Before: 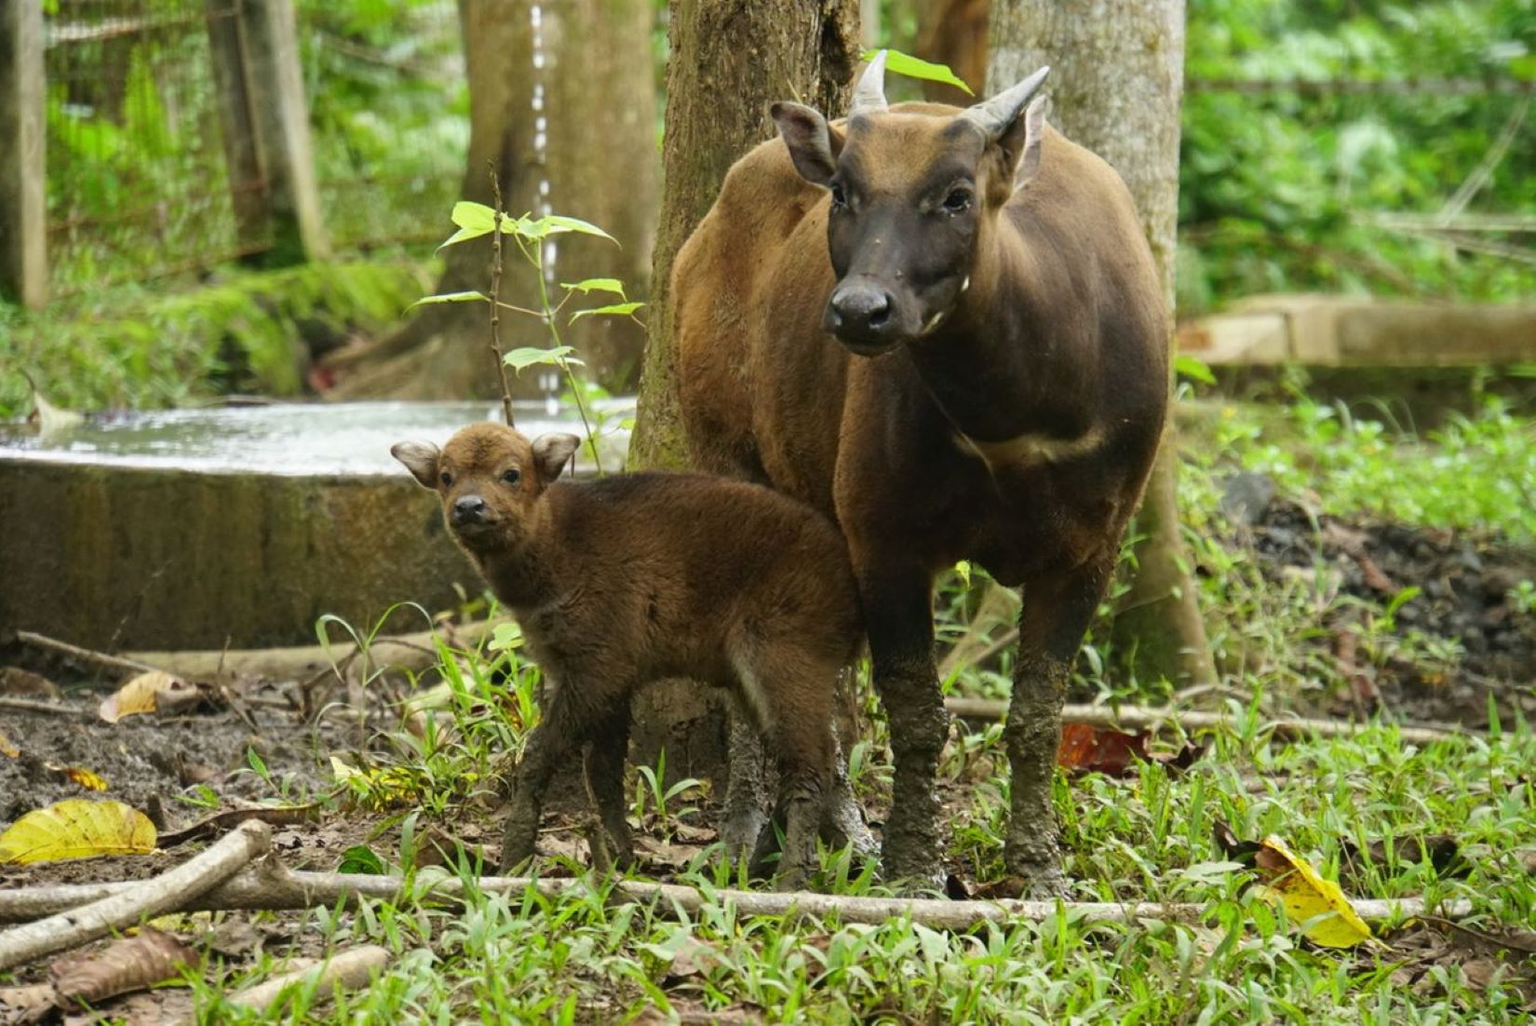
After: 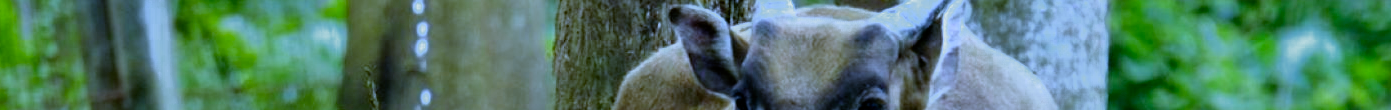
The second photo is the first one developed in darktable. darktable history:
filmic rgb: black relative exposure -8.7 EV, white relative exposure 2.7 EV, threshold 3 EV, target black luminance 0%, hardness 6.25, latitude 75%, contrast 1.325, highlights saturation mix -5%, preserve chrominance no, color science v5 (2021), iterations of high-quality reconstruction 0, enable highlight reconstruction true
white balance: red 0.766, blue 1.537
crop and rotate: left 9.644%, top 9.491%, right 6.021%, bottom 80.509%
color zones: curves: ch0 [(0.25, 0.5) (0.636, 0.25) (0.75, 0.5)]
